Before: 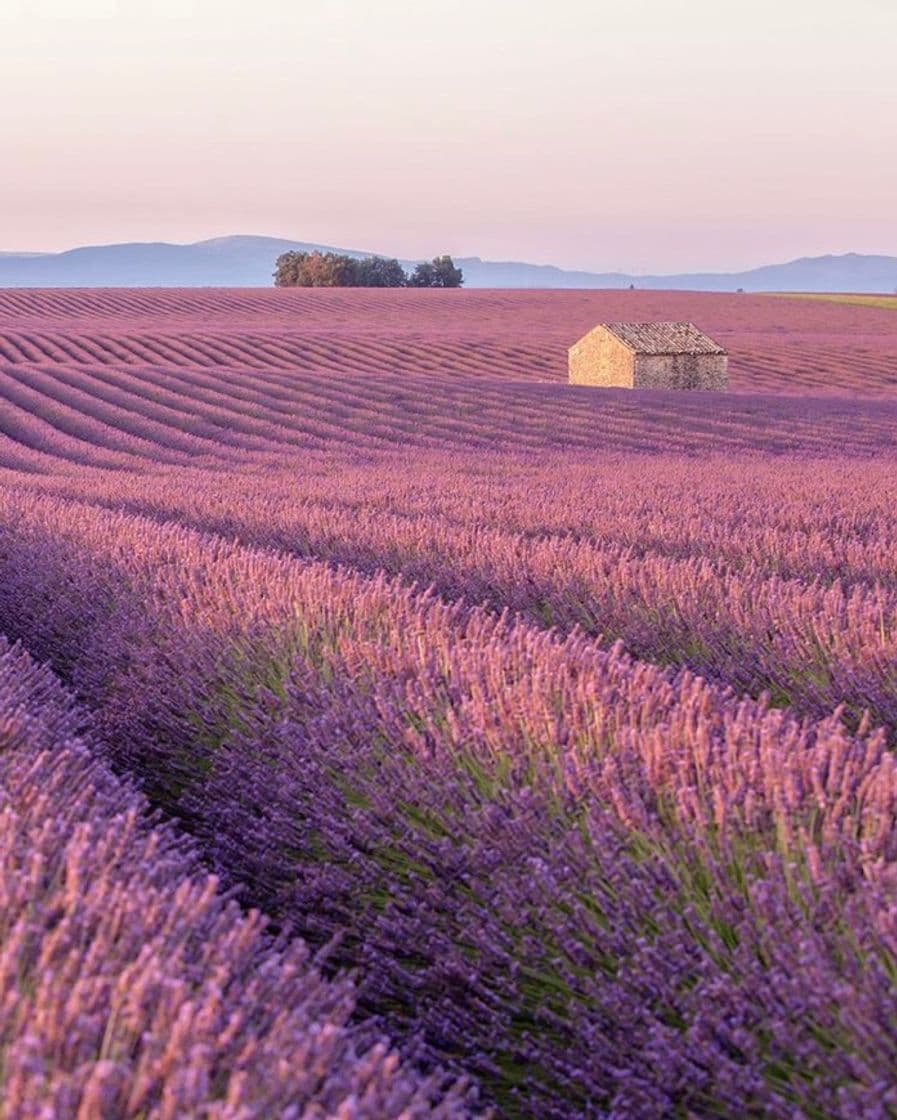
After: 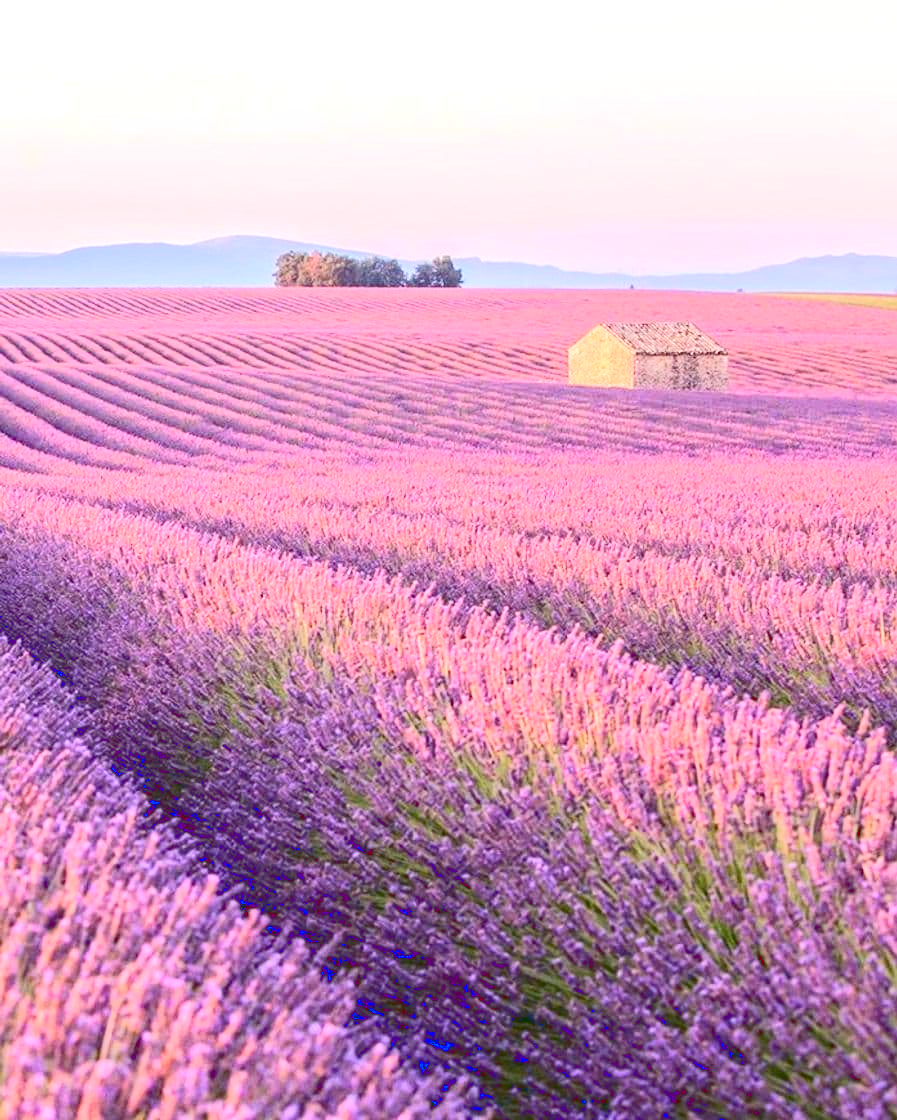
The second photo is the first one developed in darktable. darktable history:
exposure: black level correction 0.001, exposure 1.312 EV, compensate exposure bias true, compensate highlight preservation false
contrast brightness saturation: saturation -0.056
tone curve: curves: ch0 [(0, 0.148) (0.191, 0.225) (0.712, 0.695) (0.864, 0.797) (1, 0.839)], color space Lab, linked channels, preserve colors none
color balance rgb: perceptual saturation grading › global saturation -2.828%, perceptual saturation grading › shadows -1.06%, perceptual brilliance grading › highlights 11.458%, global vibrance 9.795%
haze removal: compatibility mode true, adaptive false
